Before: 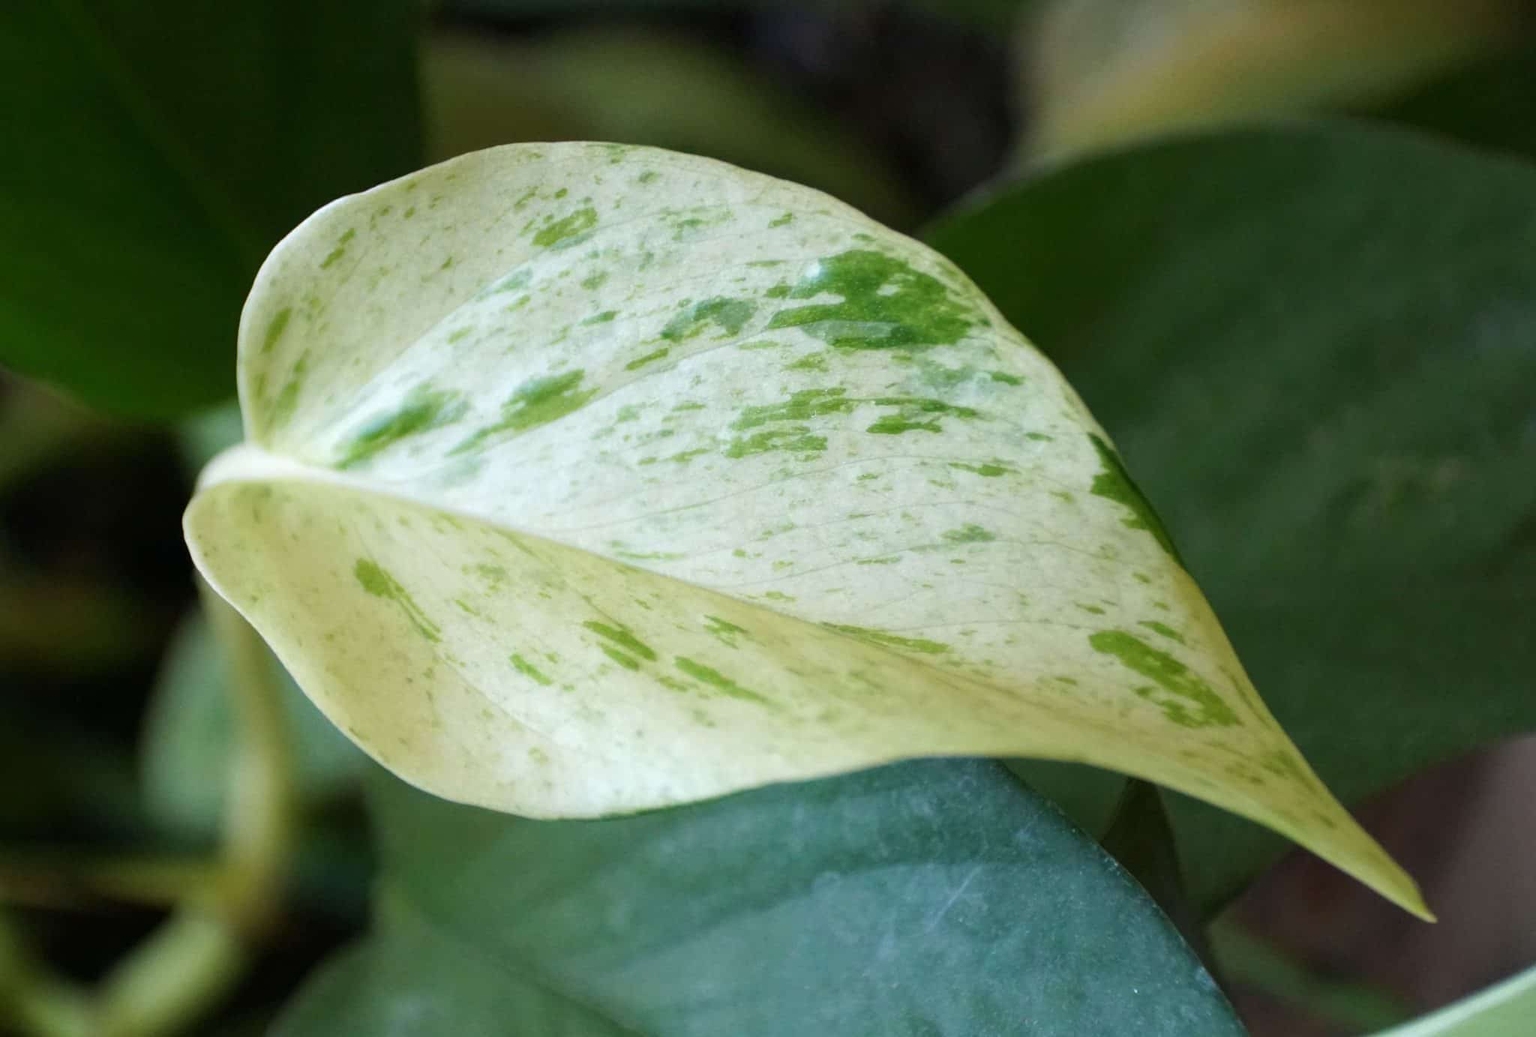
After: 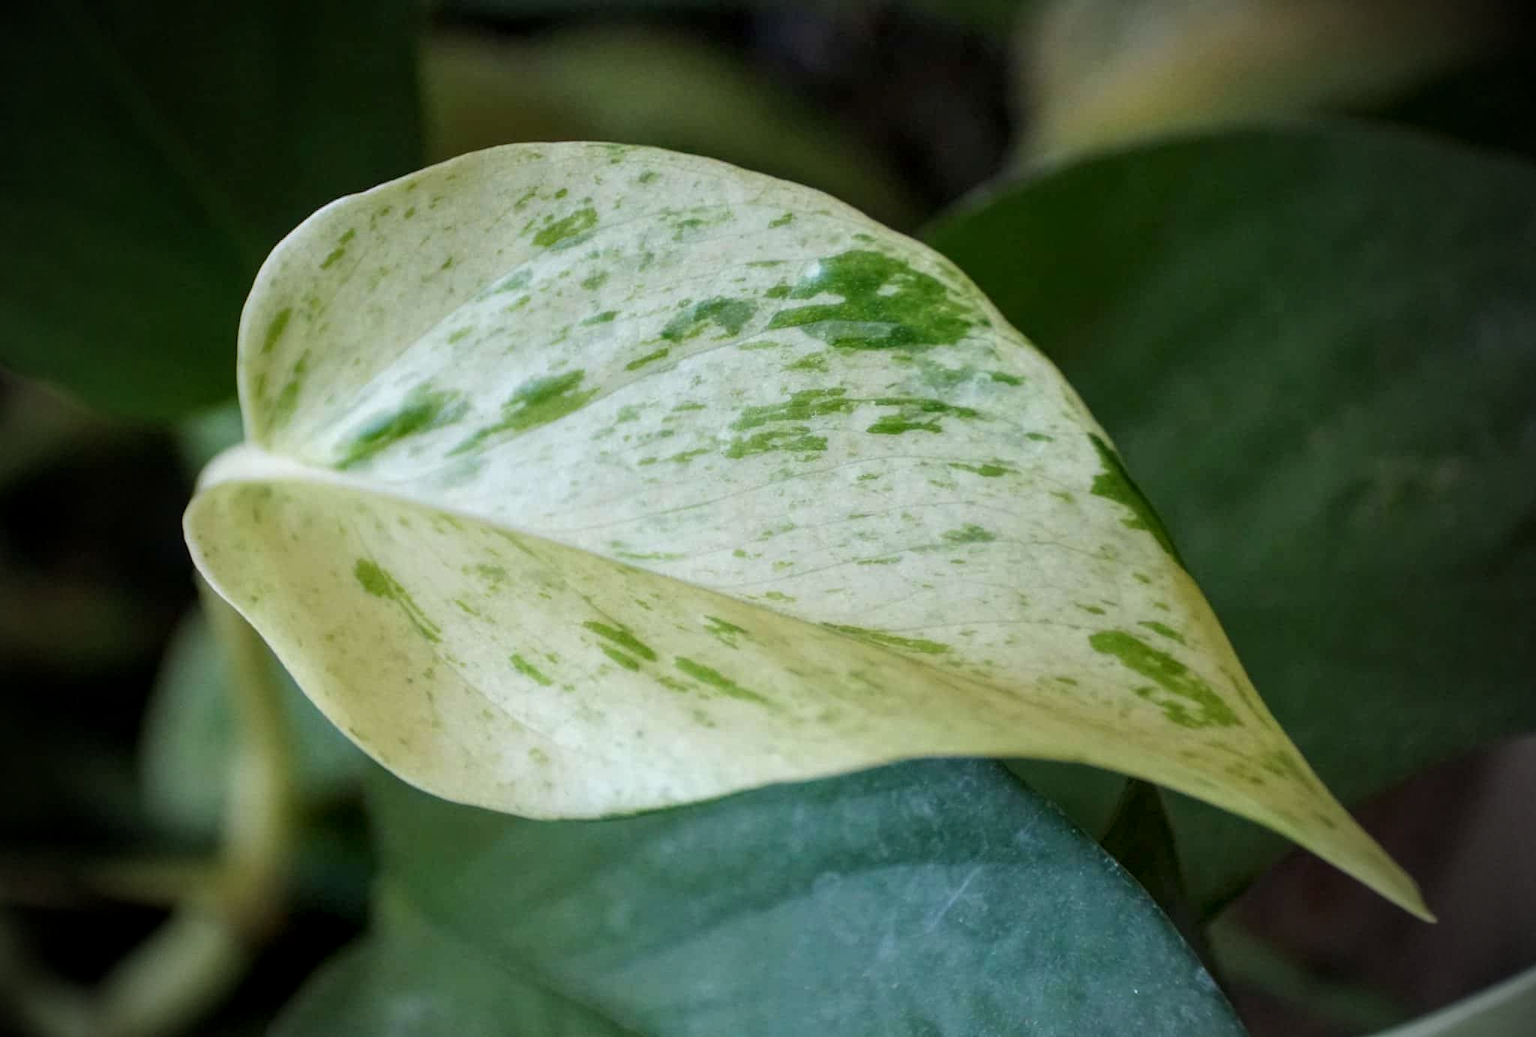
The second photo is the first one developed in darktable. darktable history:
local contrast: on, module defaults
vignetting: fall-off start 71.49%, brightness -0.806, unbound false
exposure: black level correction 0.001, exposure -0.199 EV, compensate exposure bias true, compensate highlight preservation false
